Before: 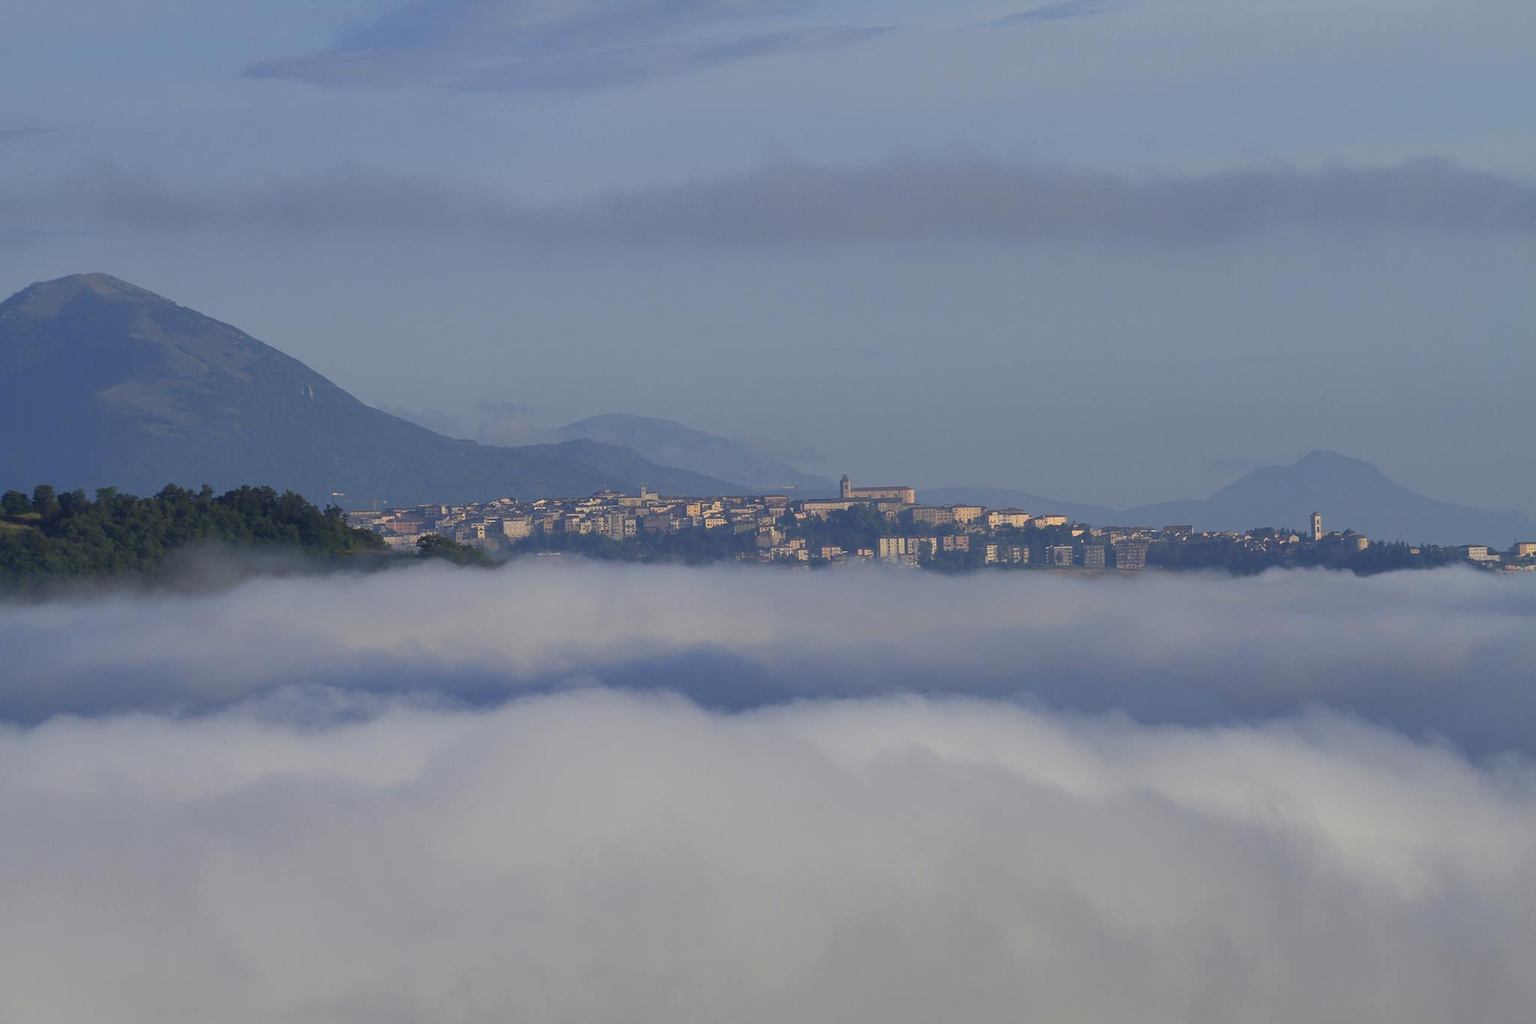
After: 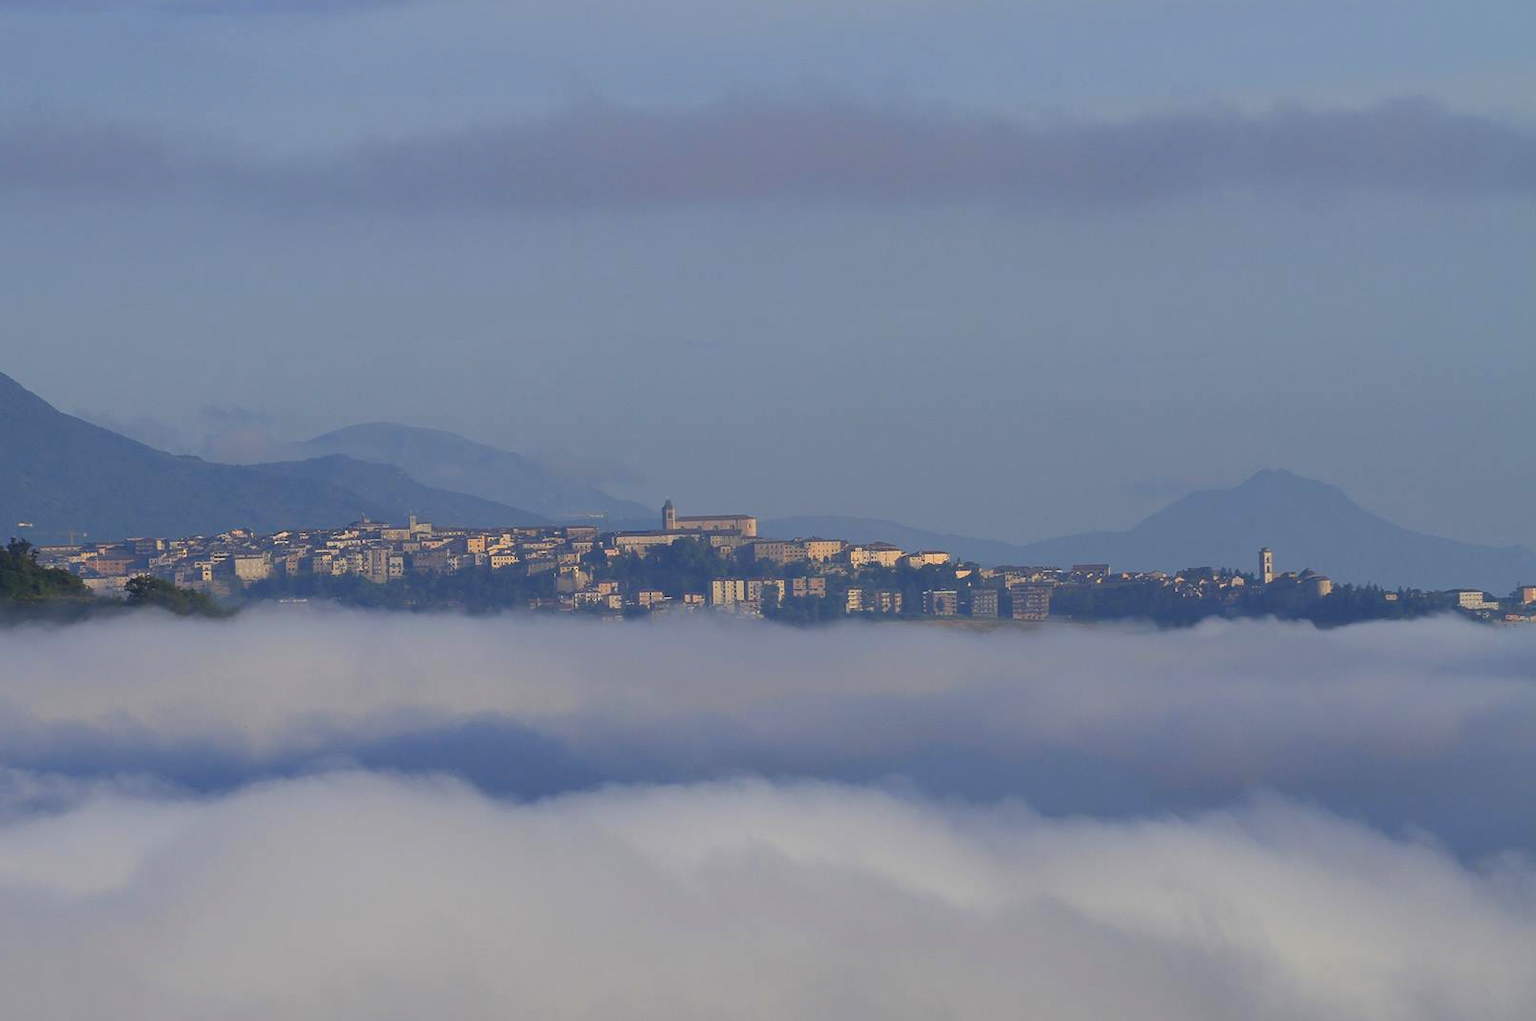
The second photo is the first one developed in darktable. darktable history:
contrast brightness saturation: contrast 0.04, saturation 0.16
crop and rotate: left 20.74%, top 7.912%, right 0.375%, bottom 13.378%
